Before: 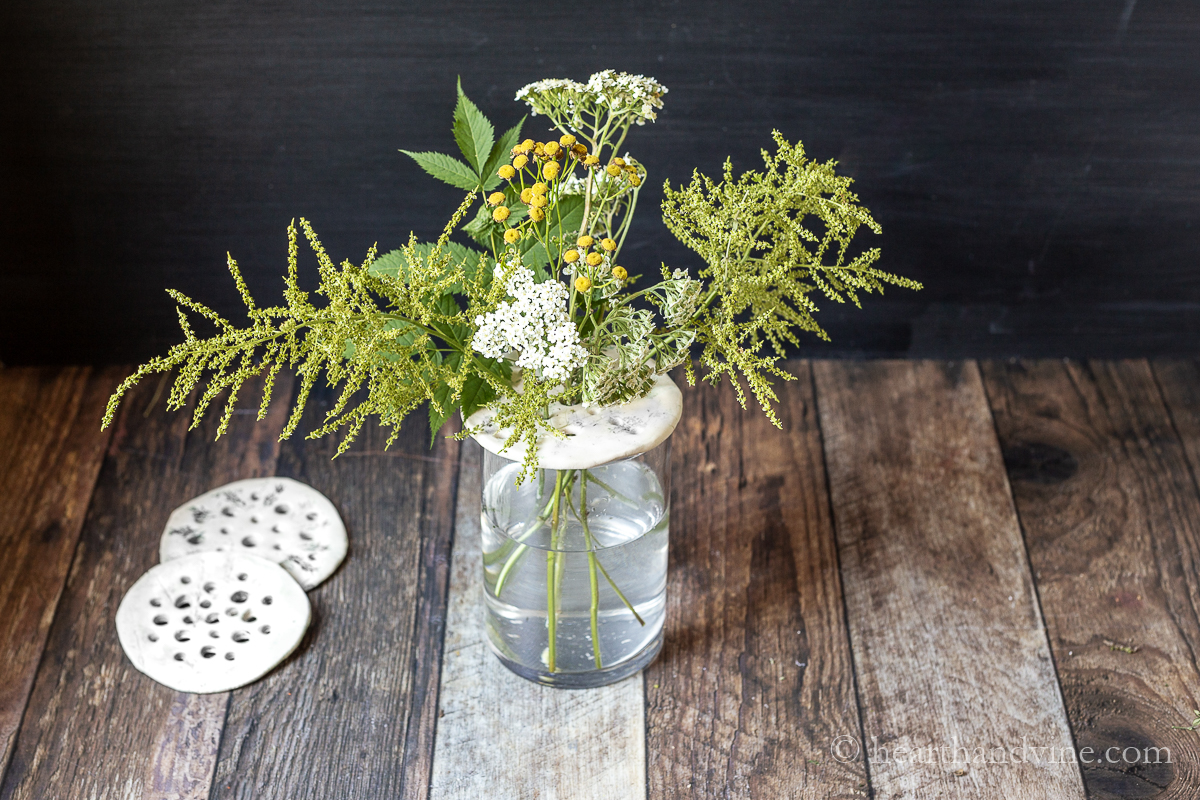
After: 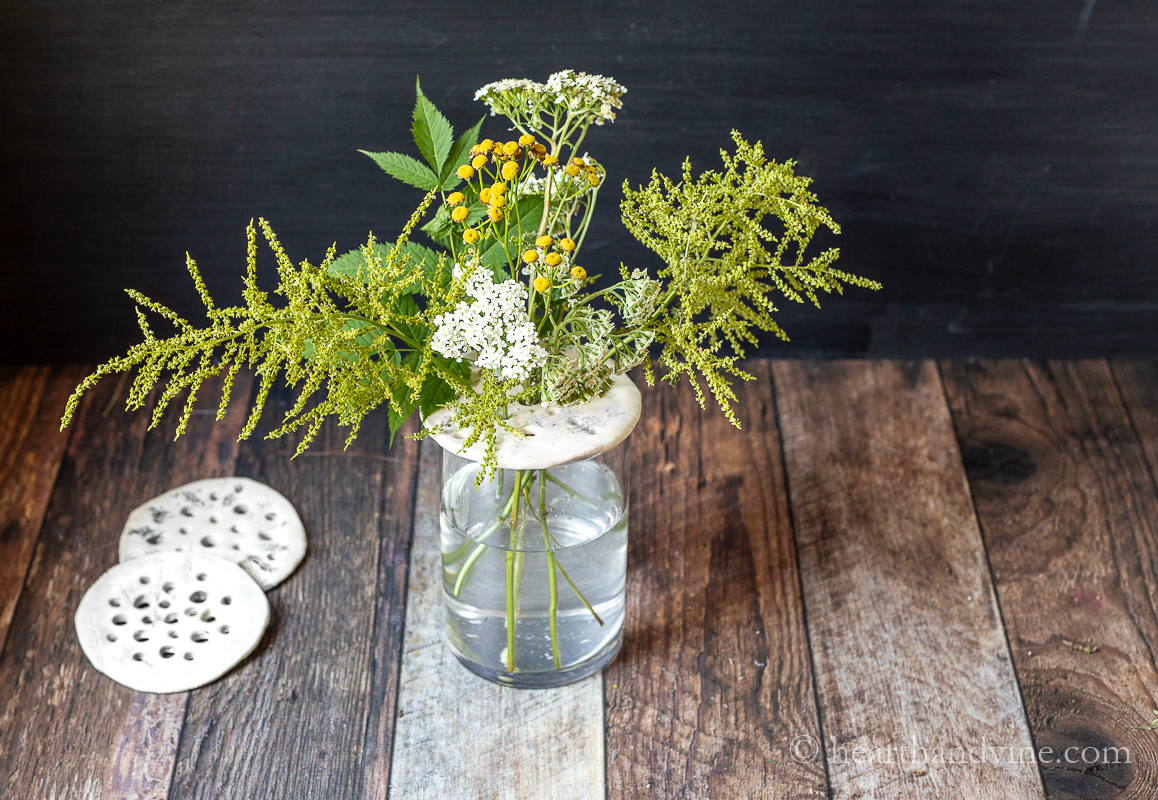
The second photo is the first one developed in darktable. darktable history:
crop and rotate: left 3.469%
color zones: mix 26.1%
